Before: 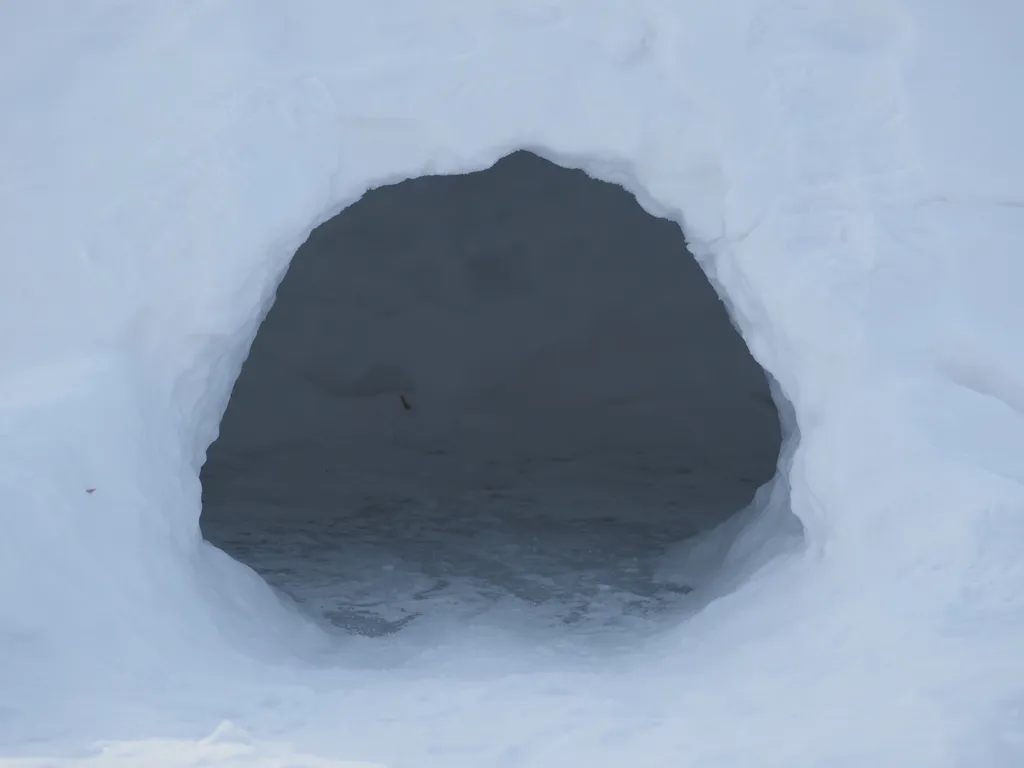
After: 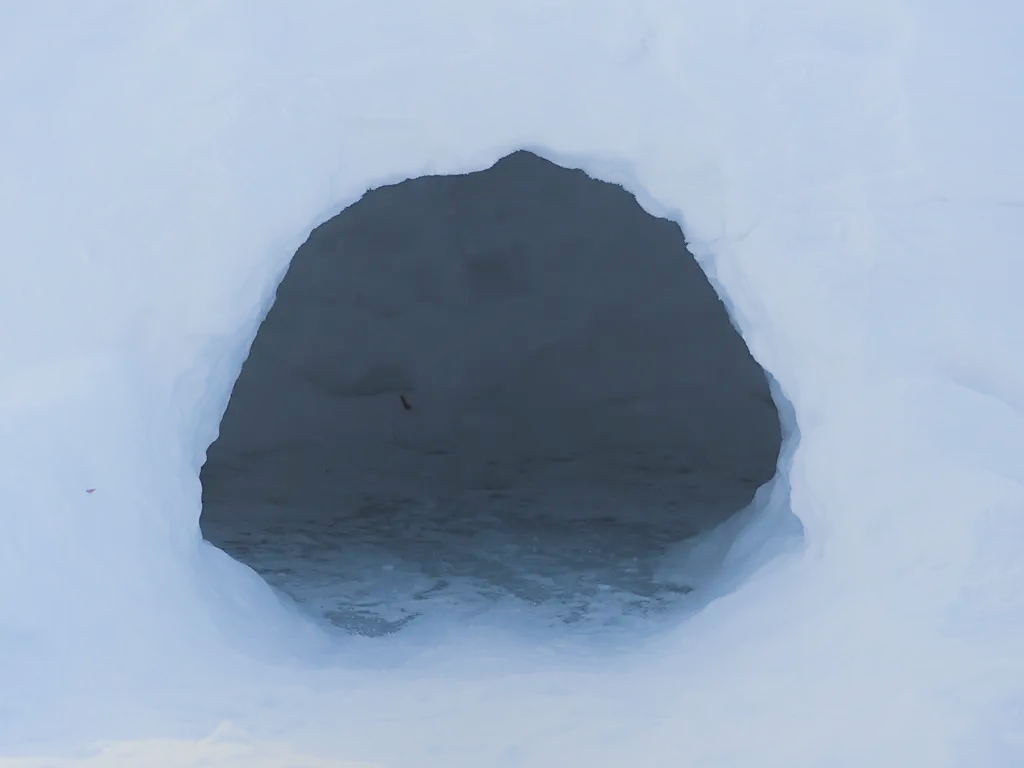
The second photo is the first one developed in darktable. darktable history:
filmic rgb: black relative exposure -5.14 EV, white relative exposure 3.51 EV, hardness 3.16, contrast 1.298, highlights saturation mix -48.69%
local contrast: detail 72%
color balance rgb: global offset › luminance -0.373%, linear chroma grading › global chroma 14.889%, perceptual saturation grading › global saturation 25.324%, perceptual brilliance grading › global brilliance 10.141%
sharpen: radius 1.856, amount 0.412, threshold 1.507
